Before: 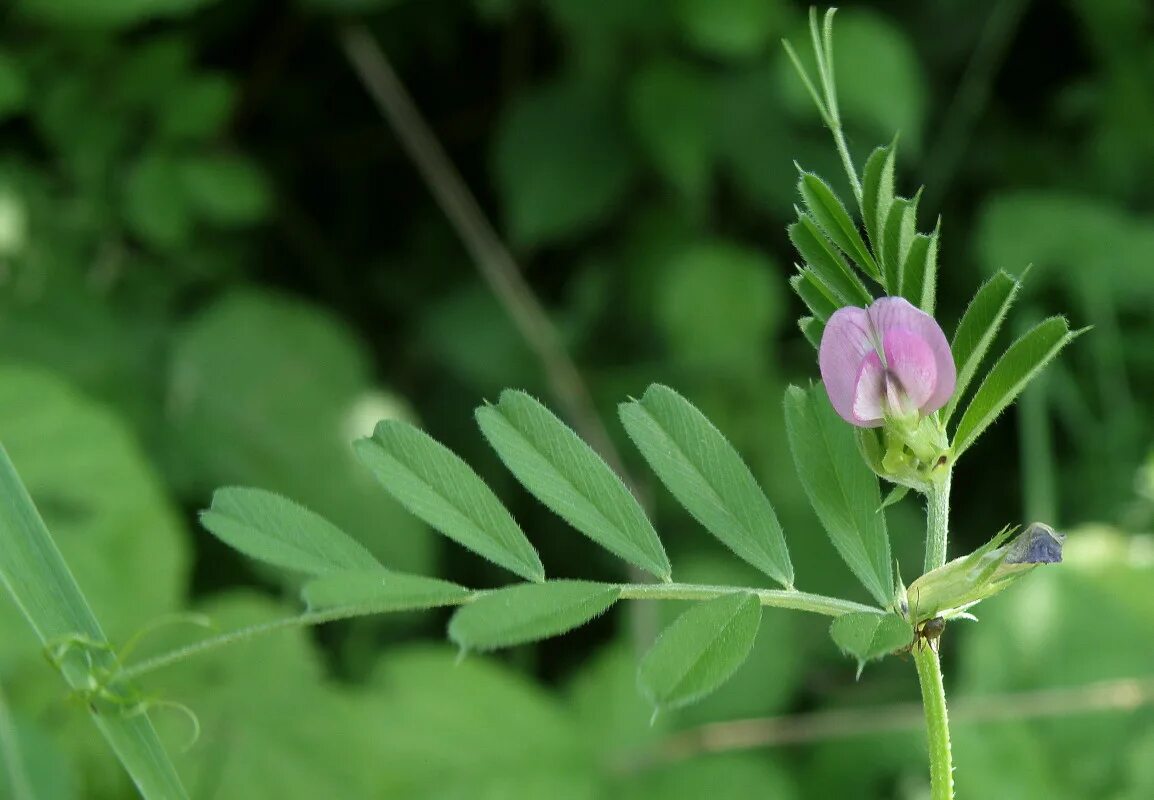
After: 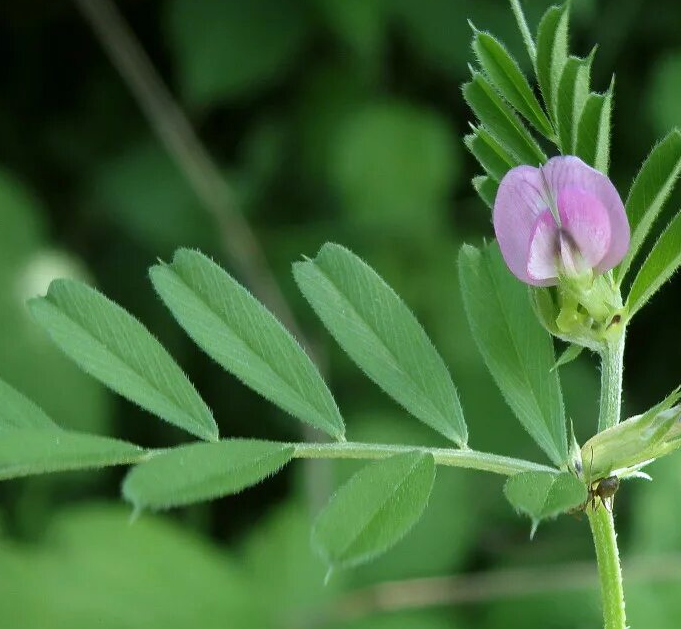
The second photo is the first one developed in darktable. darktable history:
crop and rotate: left 28.256%, top 17.734%, right 12.656%, bottom 3.573%
white balance: red 0.984, blue 1.059
